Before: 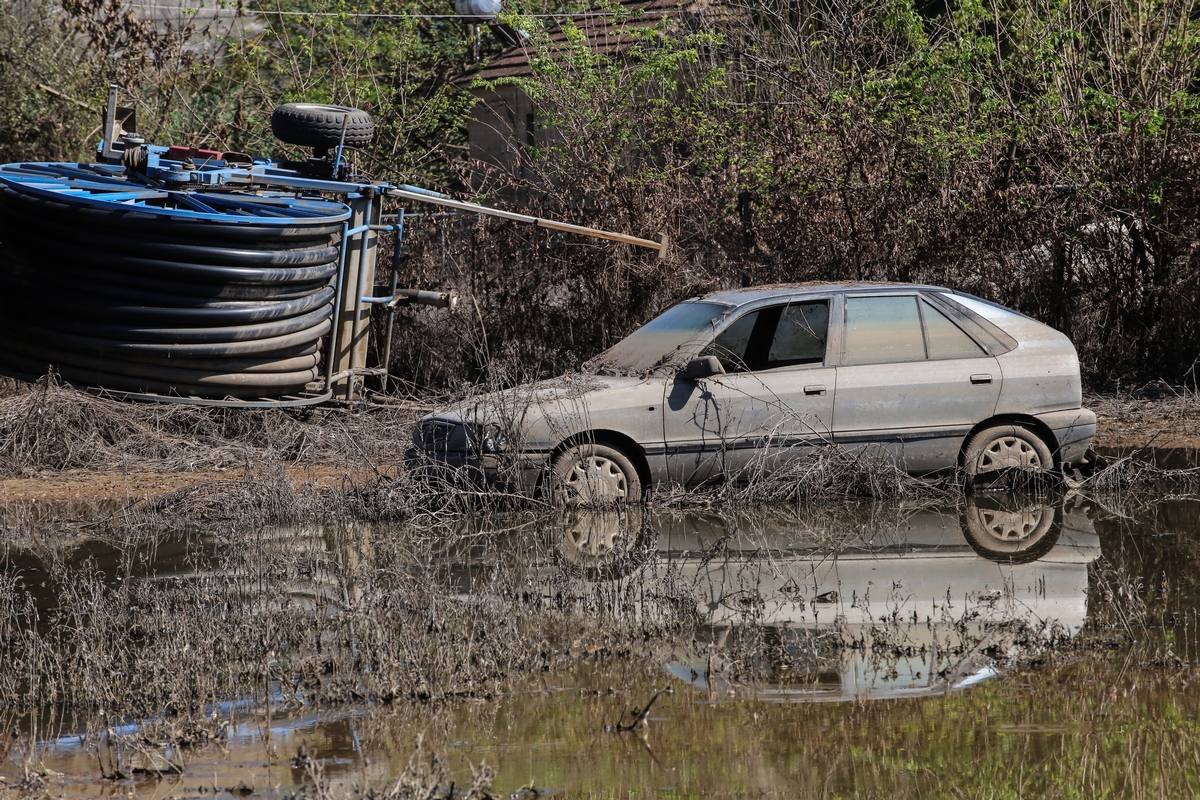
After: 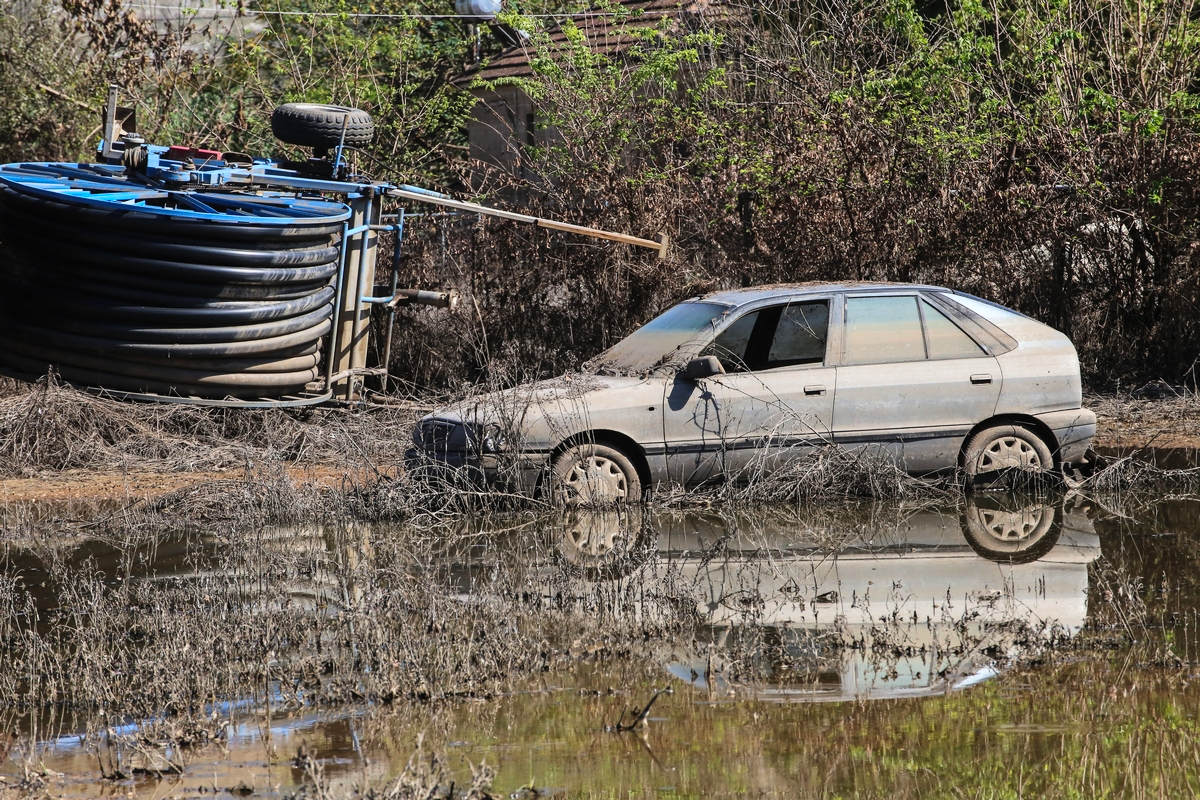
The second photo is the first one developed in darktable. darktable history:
contrast brightness saturation: contrast 0.204, brightness 0.161, saturation 0.216
